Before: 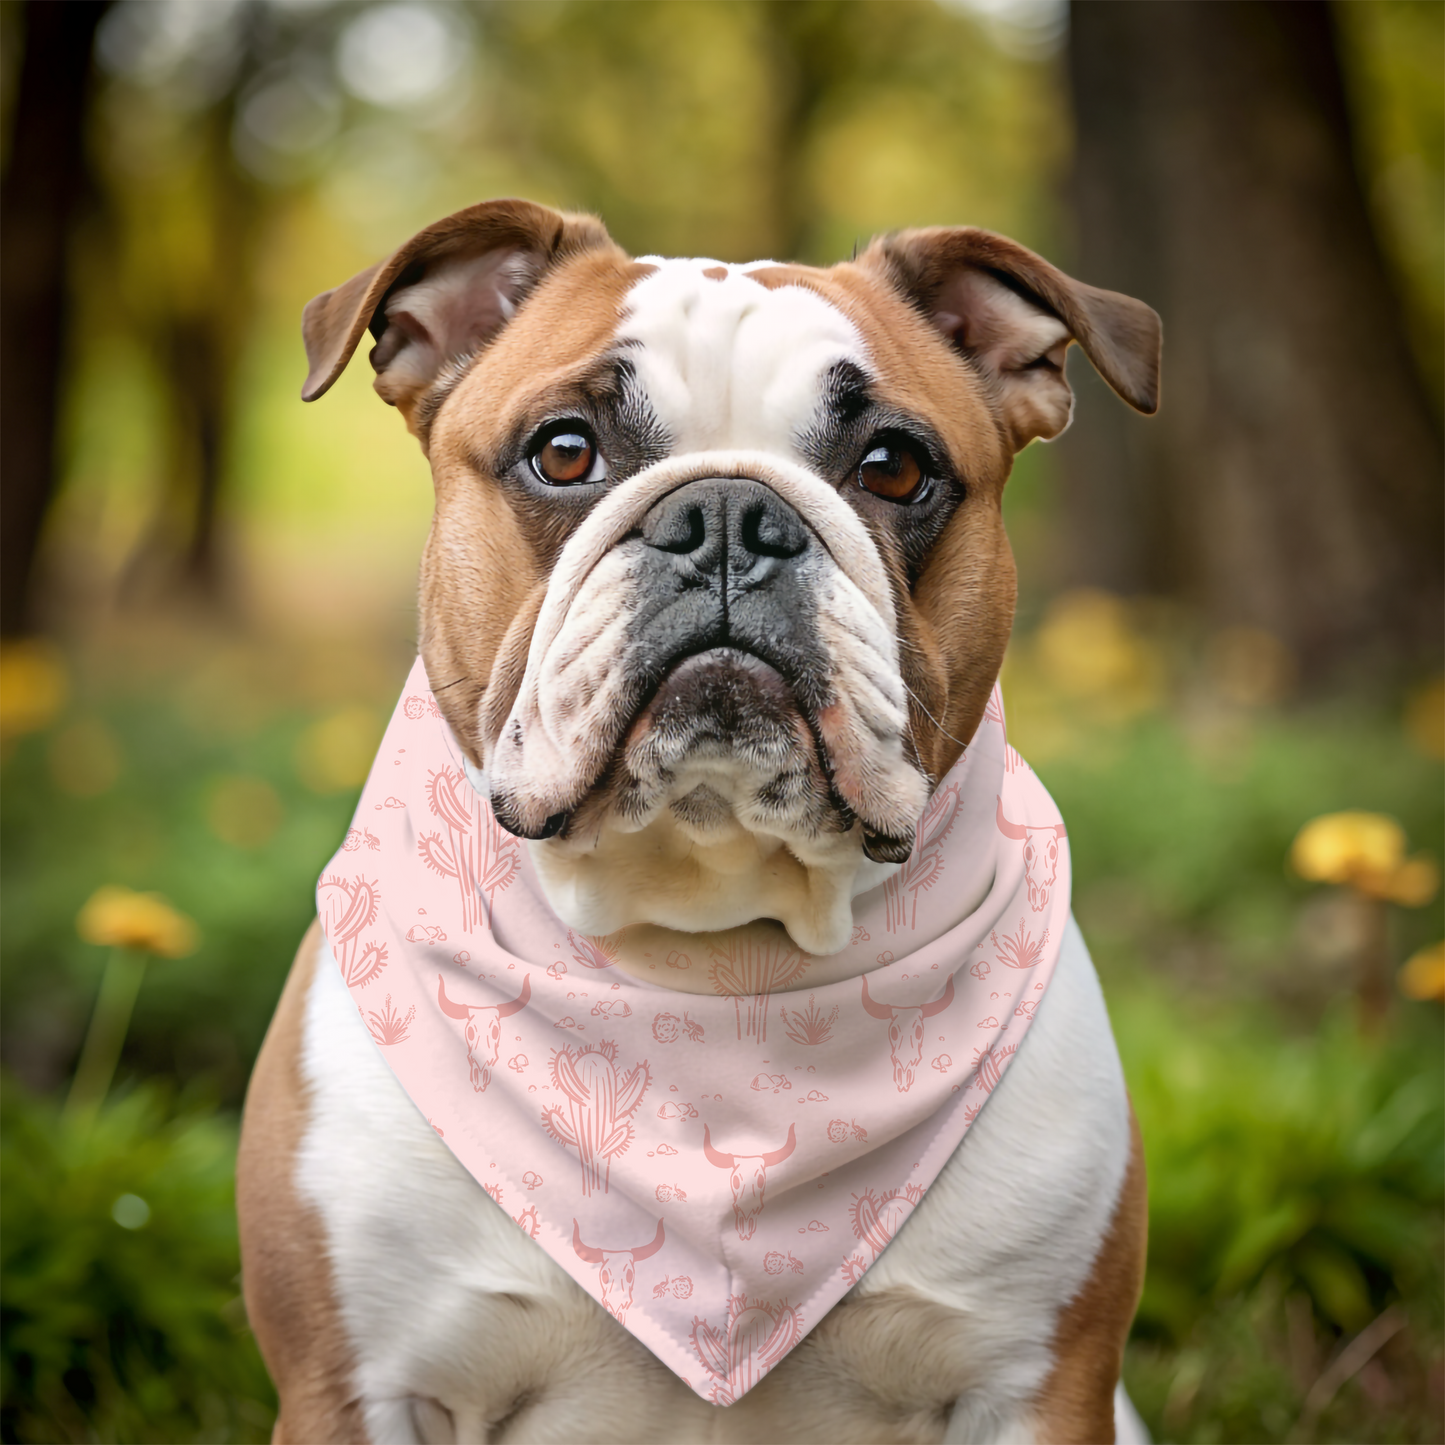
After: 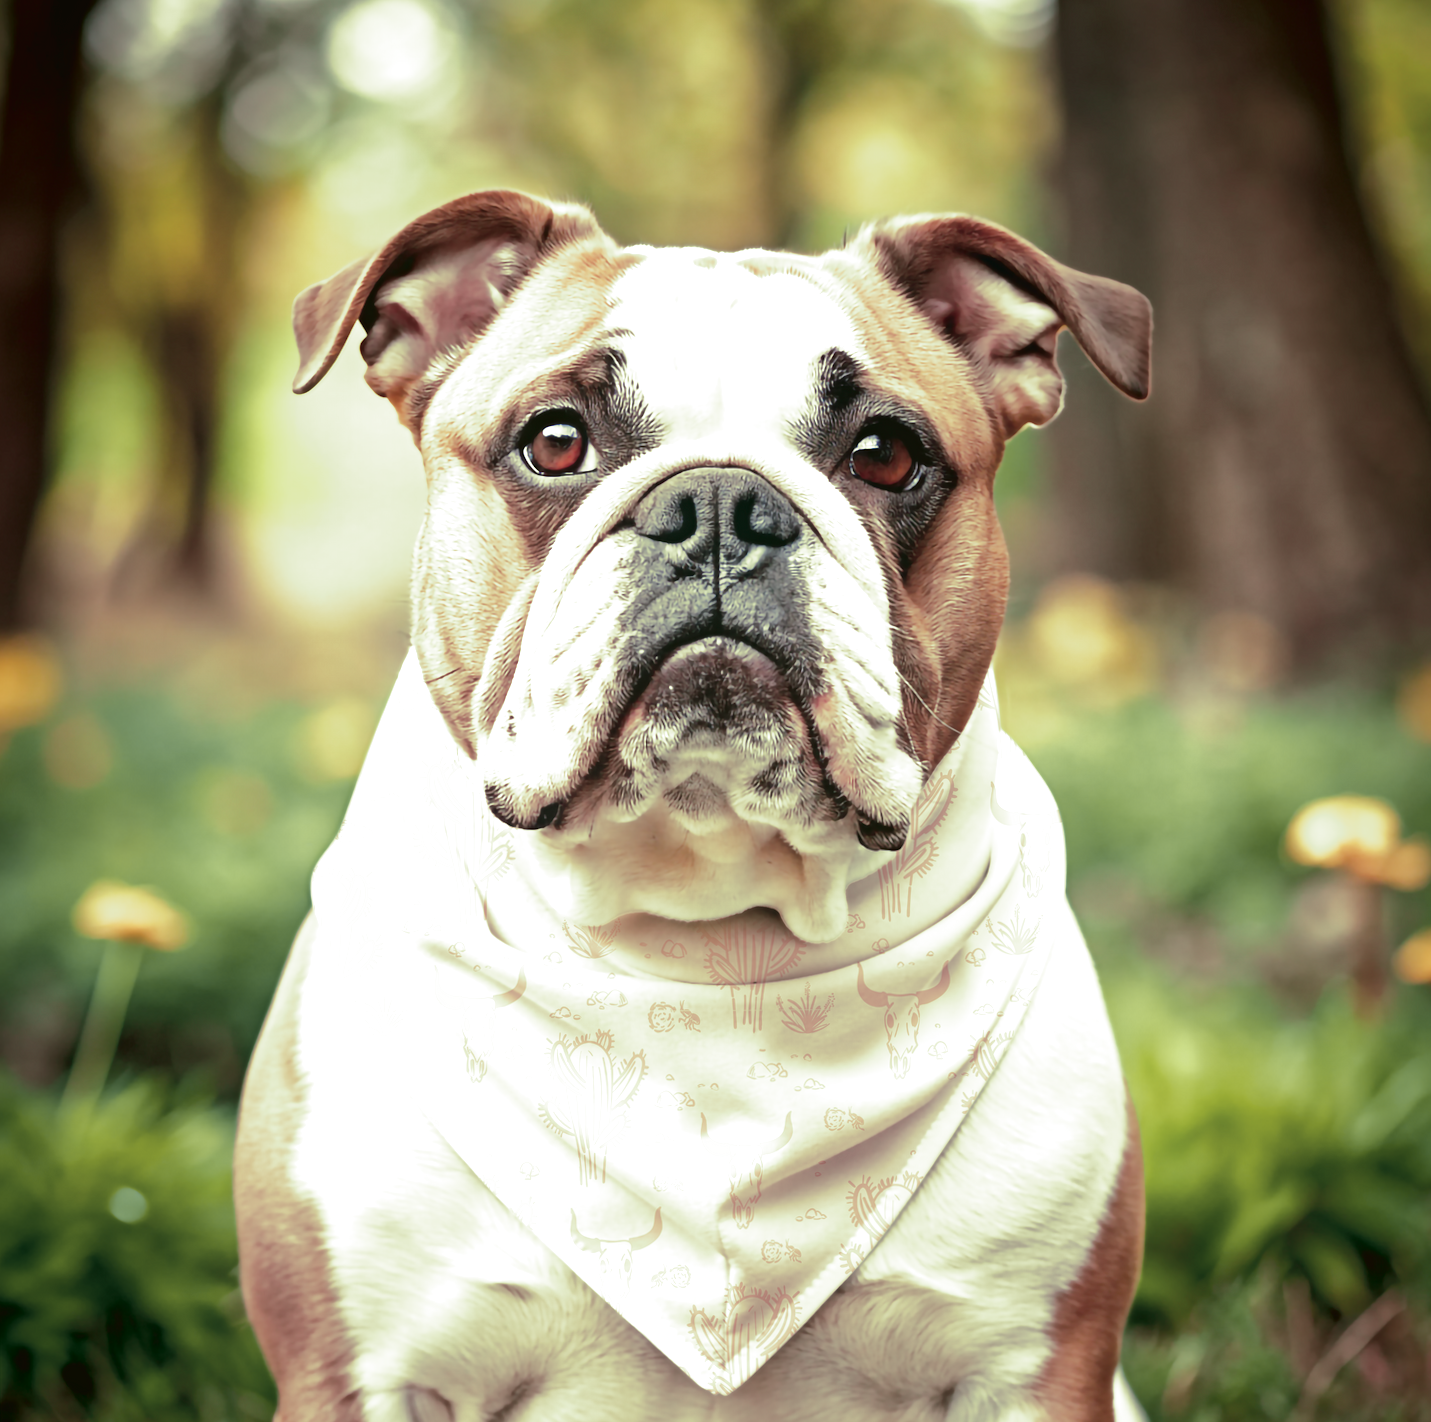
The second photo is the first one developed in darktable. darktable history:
exposure: black level correction 0, exposure 0.7 EV, compensate exposure bias true, compensate highlight preservation false
rotate and perspective: rotation -0.45°, automatic cropping original format, crop left 0.008, crop right 0.992, crop top 0.012, crop bottom 0.988
tone curve: curves: ch0 [(0, 0.021) (0.059, 0.053) (0.197, 0.191) (0.32, 0.311) (0.495, 0.505) (0.725, 0.731) (0.89, 0.919) (1, 1)]; ch1 [(0, 0) (0.094, 0.081) (0.285, 0.299) (0.401, 0.424) (0.453, 0.439) (0.495, 0.496) (0.54, 0.55) (0.615, 0.637) (0.657, 0.683) (1, 1)]; ch2 [(0, 0) (0.257, 0.217) (0.43, 0.421) (0.498, 0.507) (0.547, 0.539) (0.595, 0.56) (0.644, 0.599) (1, 1)], color space Lab, independent channels, preserve colors none
split-toning: shadows › hue 290.82°, shadows › saturation 0.34, highlights › saturation 0.38, balance 0, compress 50%
